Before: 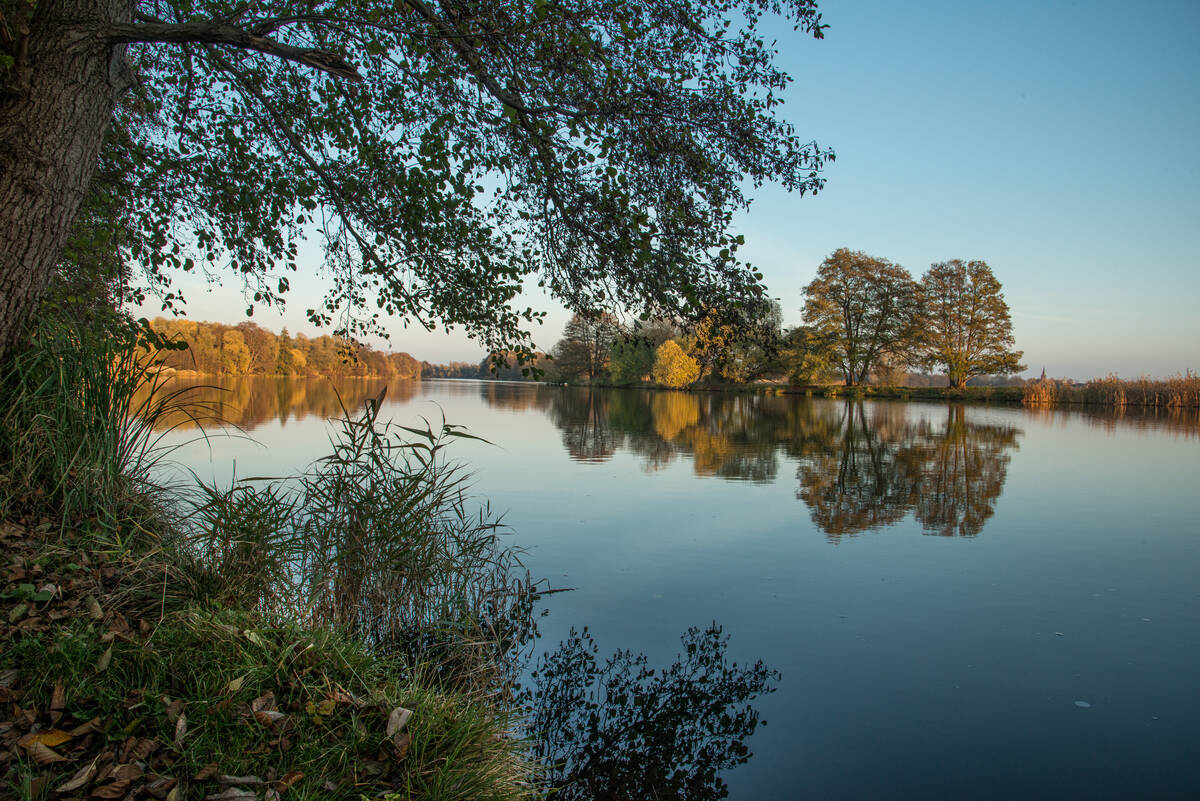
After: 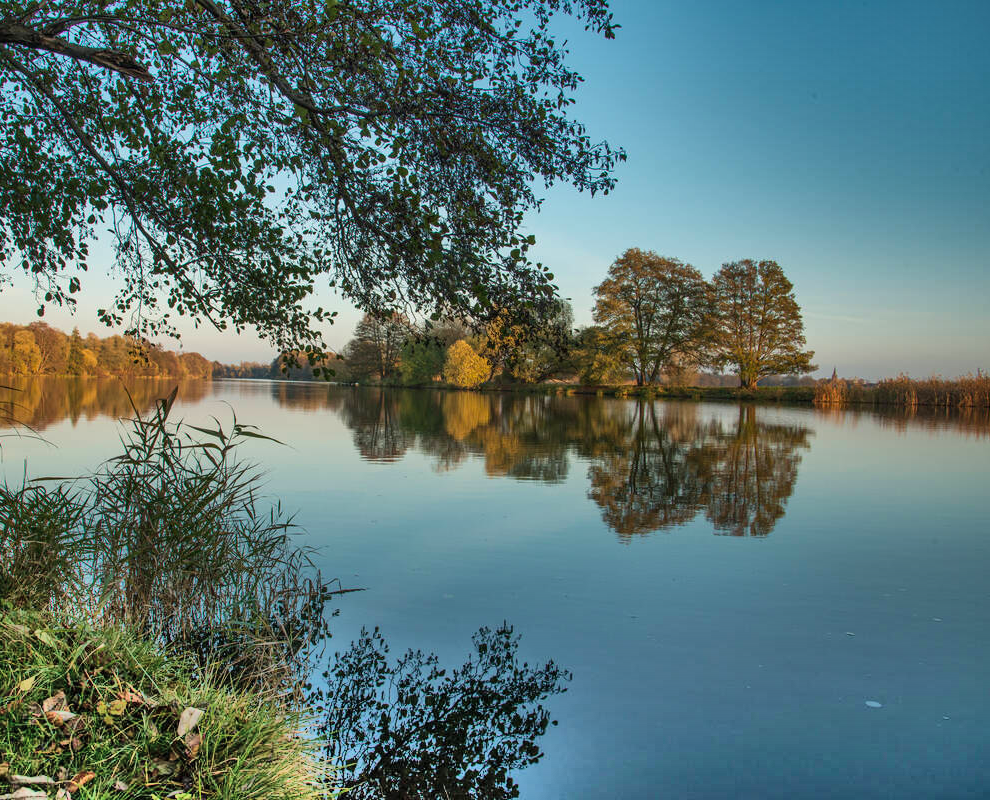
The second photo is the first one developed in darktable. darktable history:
shadows and highlights: radius 122.64, shadows 98.14, white point adjustment -2.9, highlights -99.77, soften with gaussian
velvia: on, module defaults
crop: left 17.465%, bottom 0.05%
